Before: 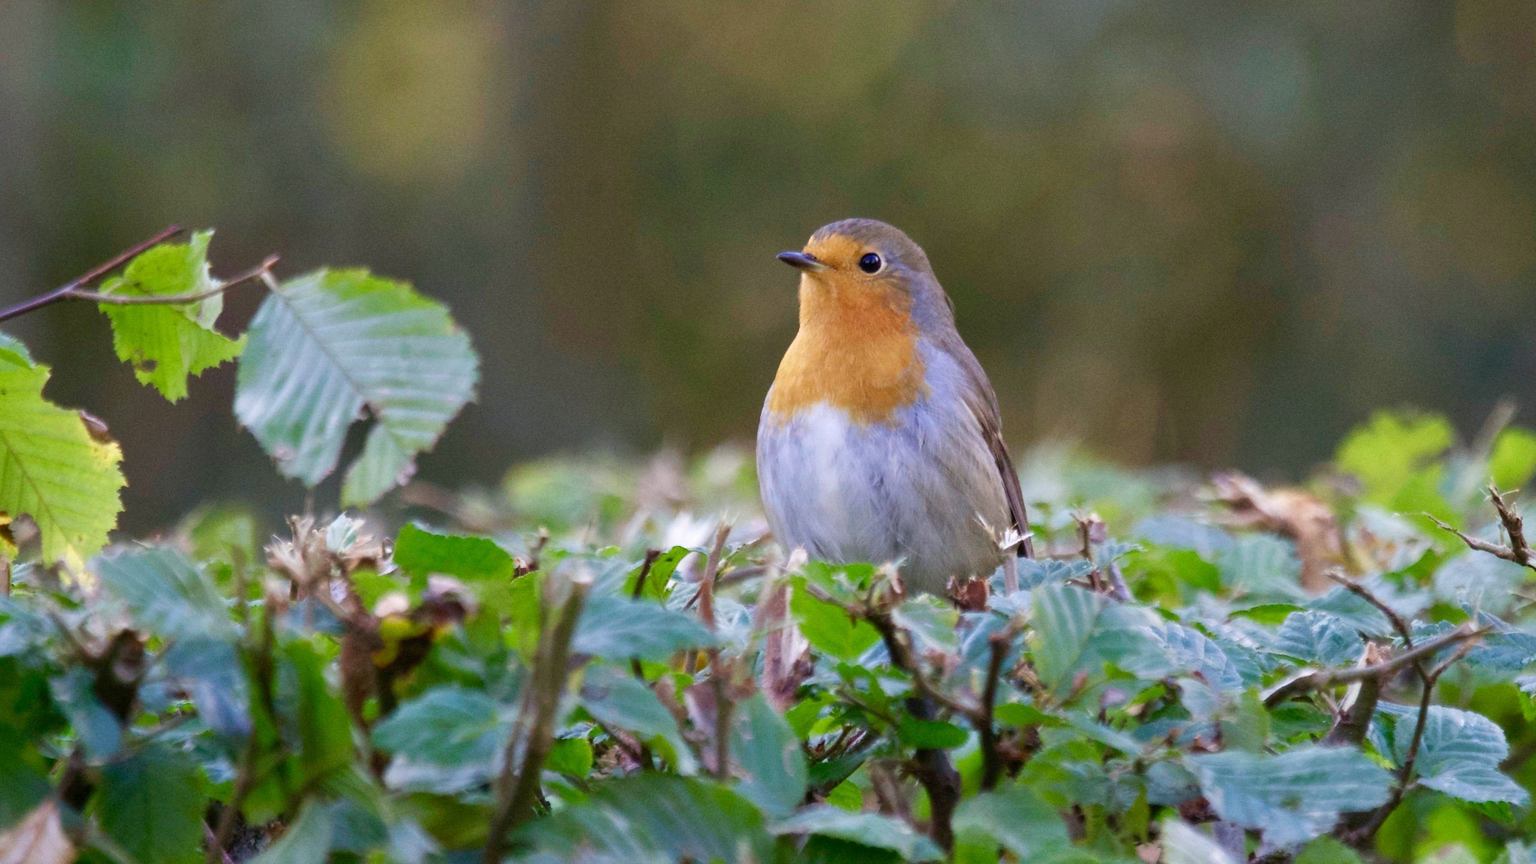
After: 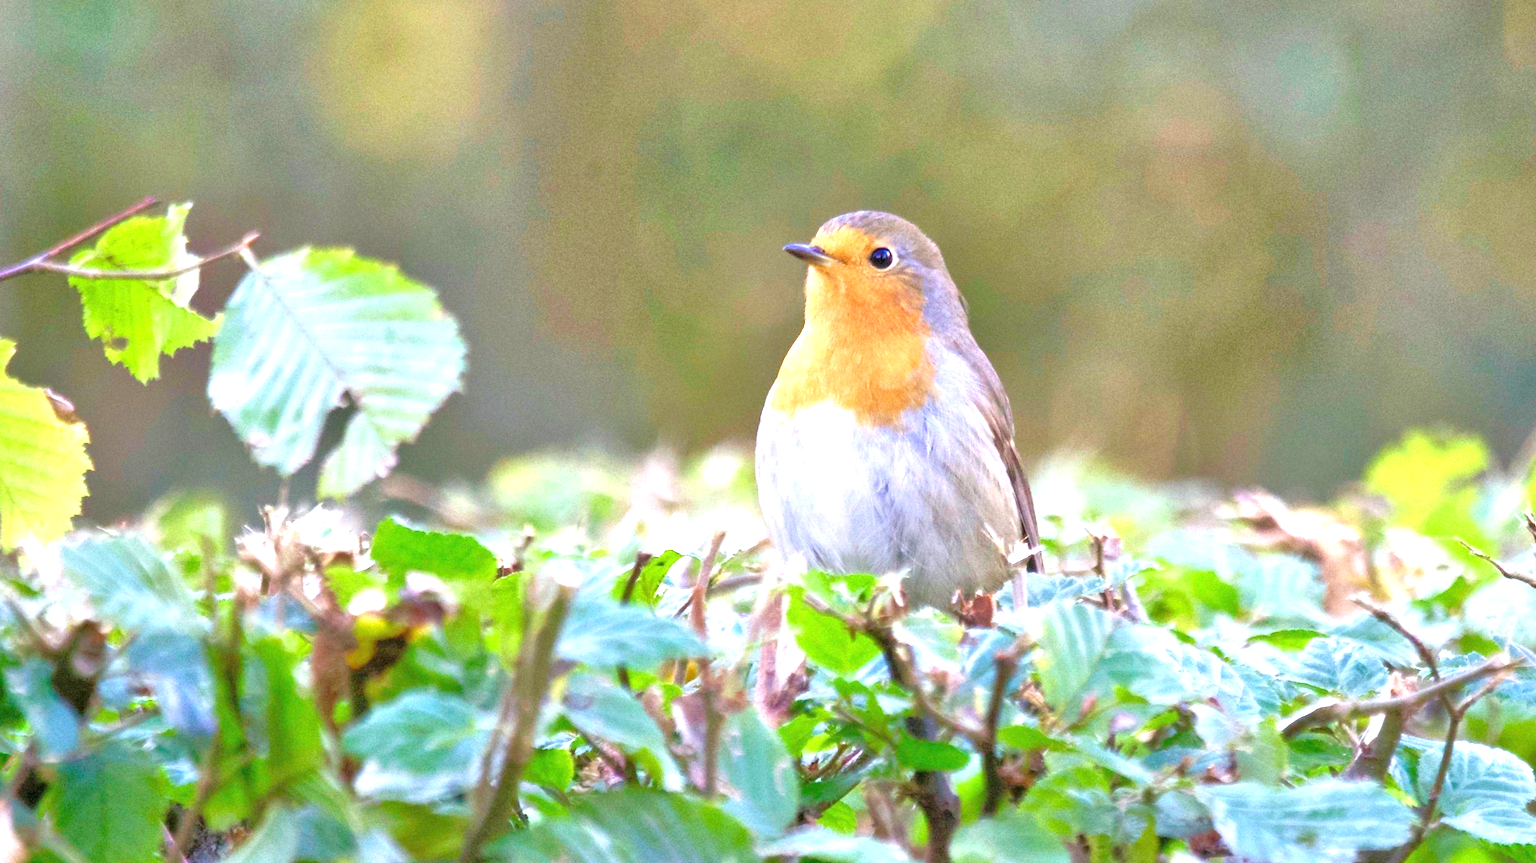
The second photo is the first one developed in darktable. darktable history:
crop and rotate: angle -1.69°
exposure: black level correction 0, exposure 1.379 EV, compensate exposure bias true, compensate highlight preservation false
tone equalizer: -7 EV 0.15 EV, -6 EV 0.6 EV, -5 EV 1.15 EV, -4 EV 1.33 EV, -3 EV 1.15 EV, -2 EV 0.6 EV, -1 EV 0.15 EV, mask exposure compensation -0.5 EV
